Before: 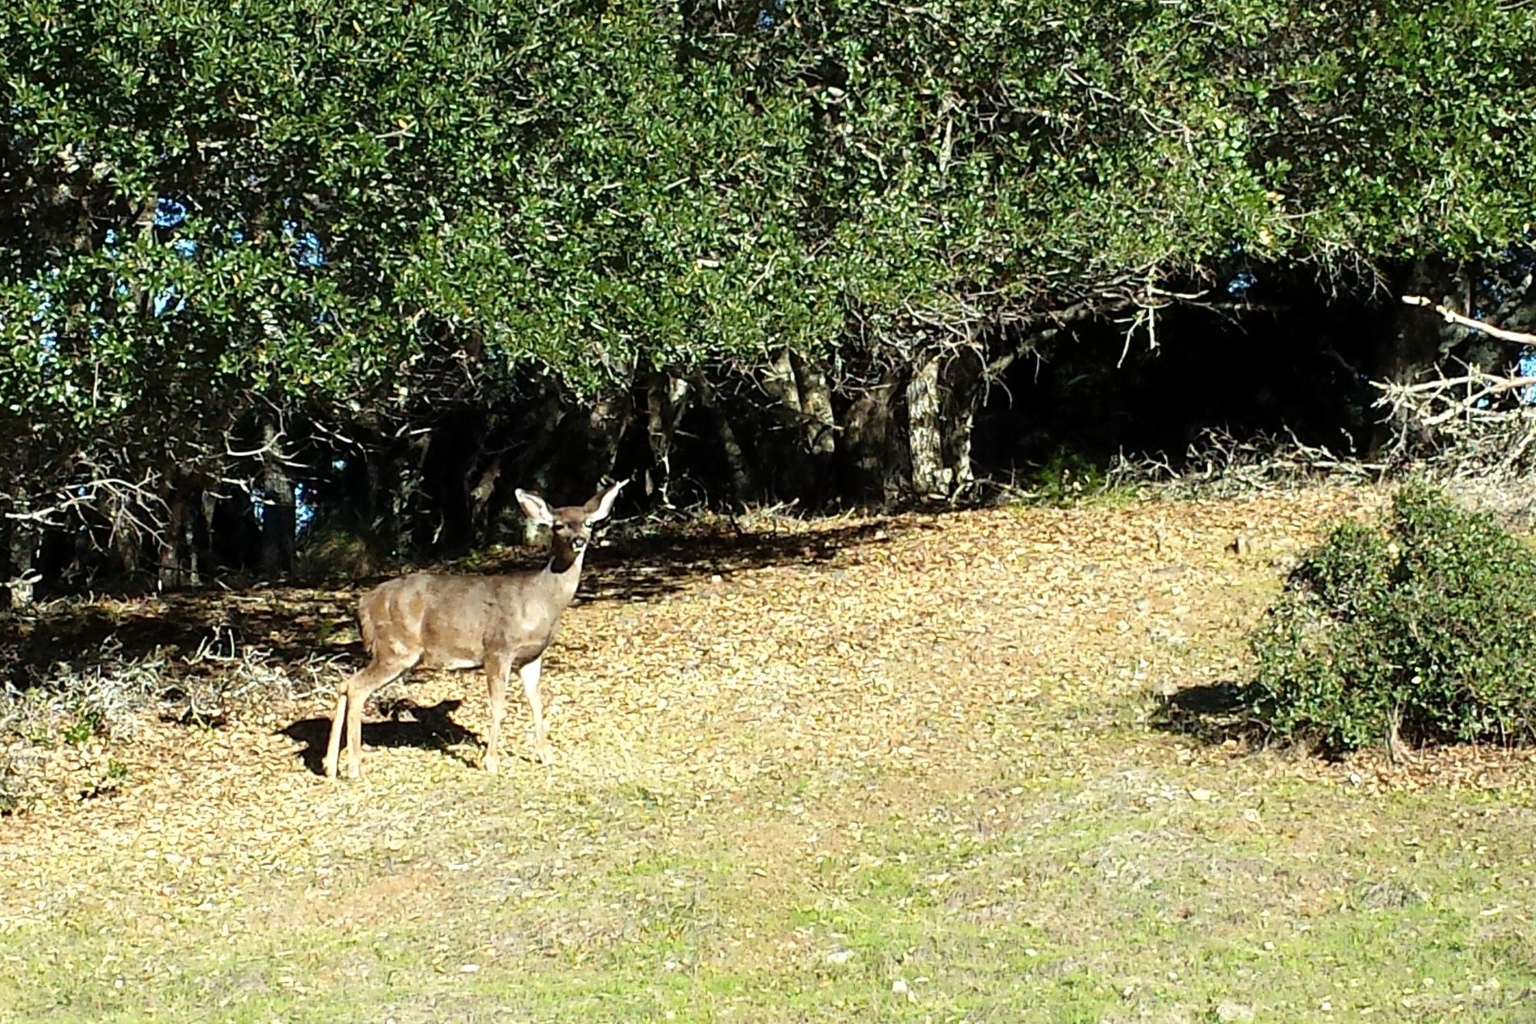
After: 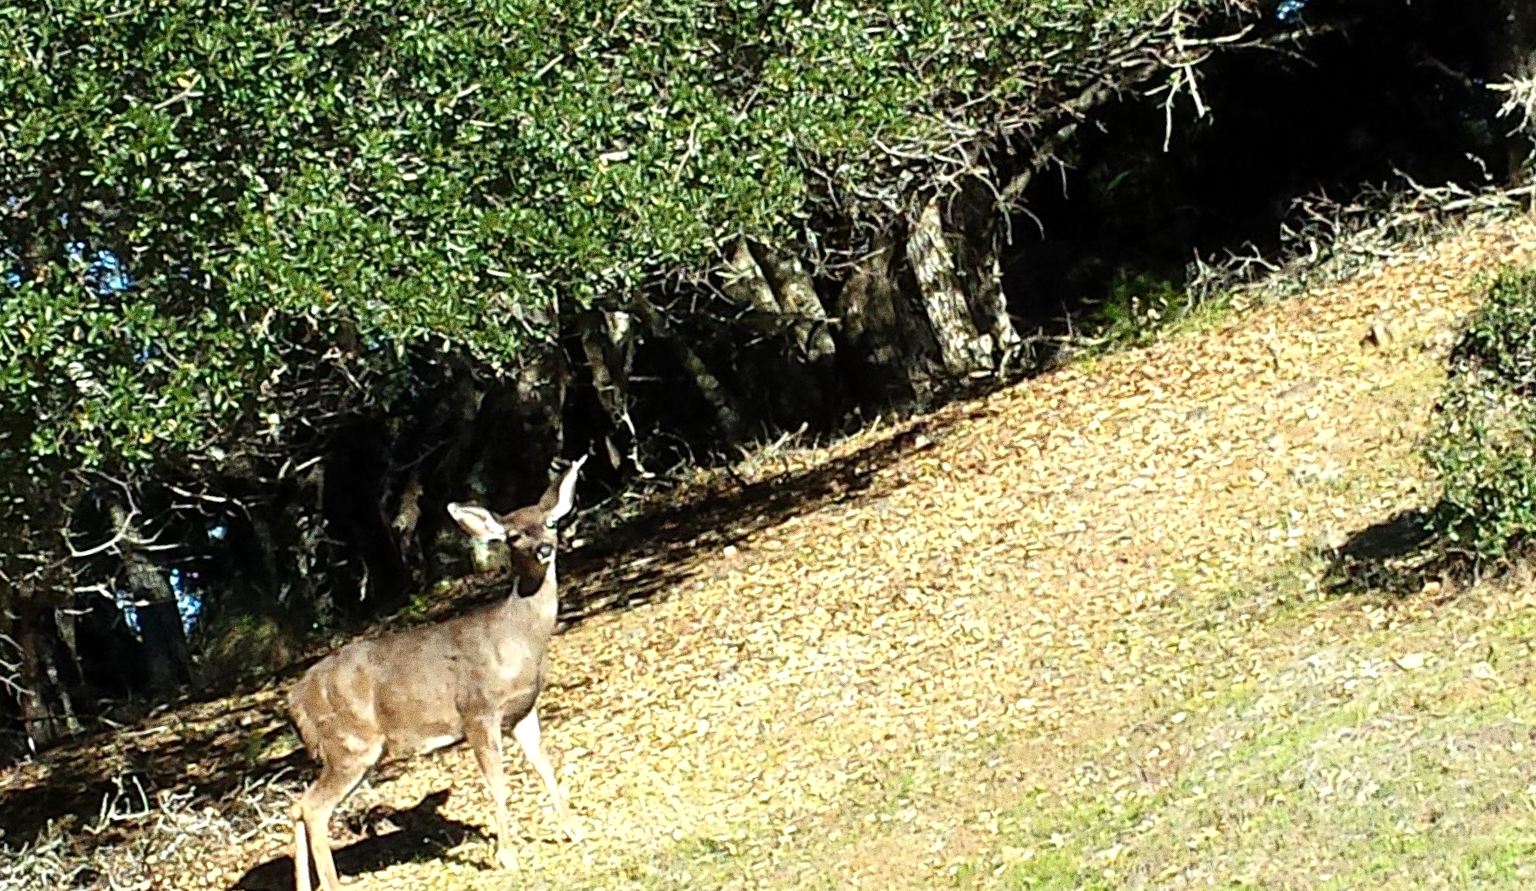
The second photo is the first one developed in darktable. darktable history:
crop: left 7.598%, right 7.873%
grain: coarseness 0.09 ISO, strength 40%
rotate and perspective: rotation -14.8°, crop left 0.1, crop right 0.903, crop top 0.25, crop bottom 0.748
exposure: exposure 0.207 EV, compensate highlight preservation false
